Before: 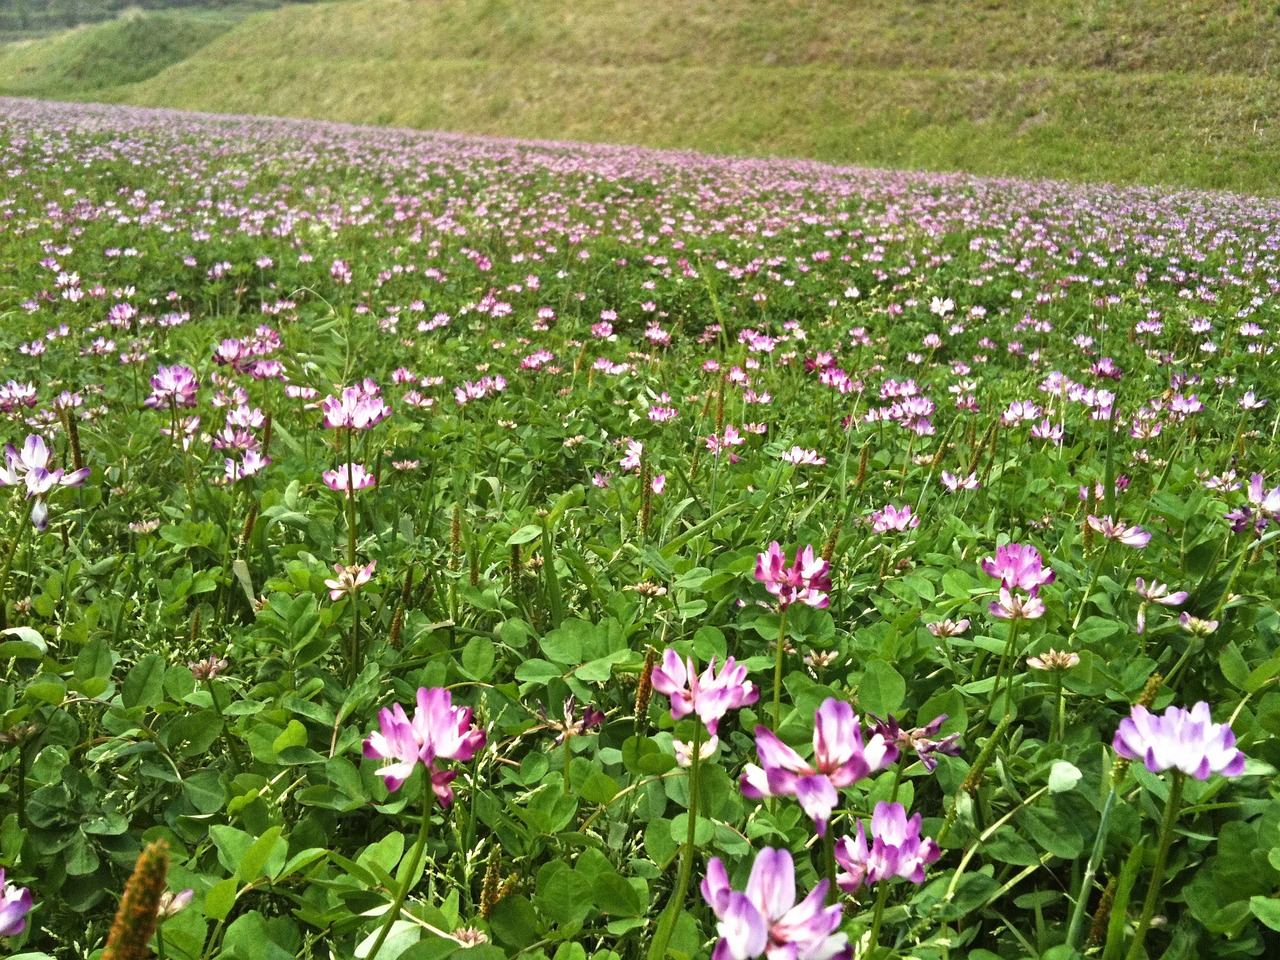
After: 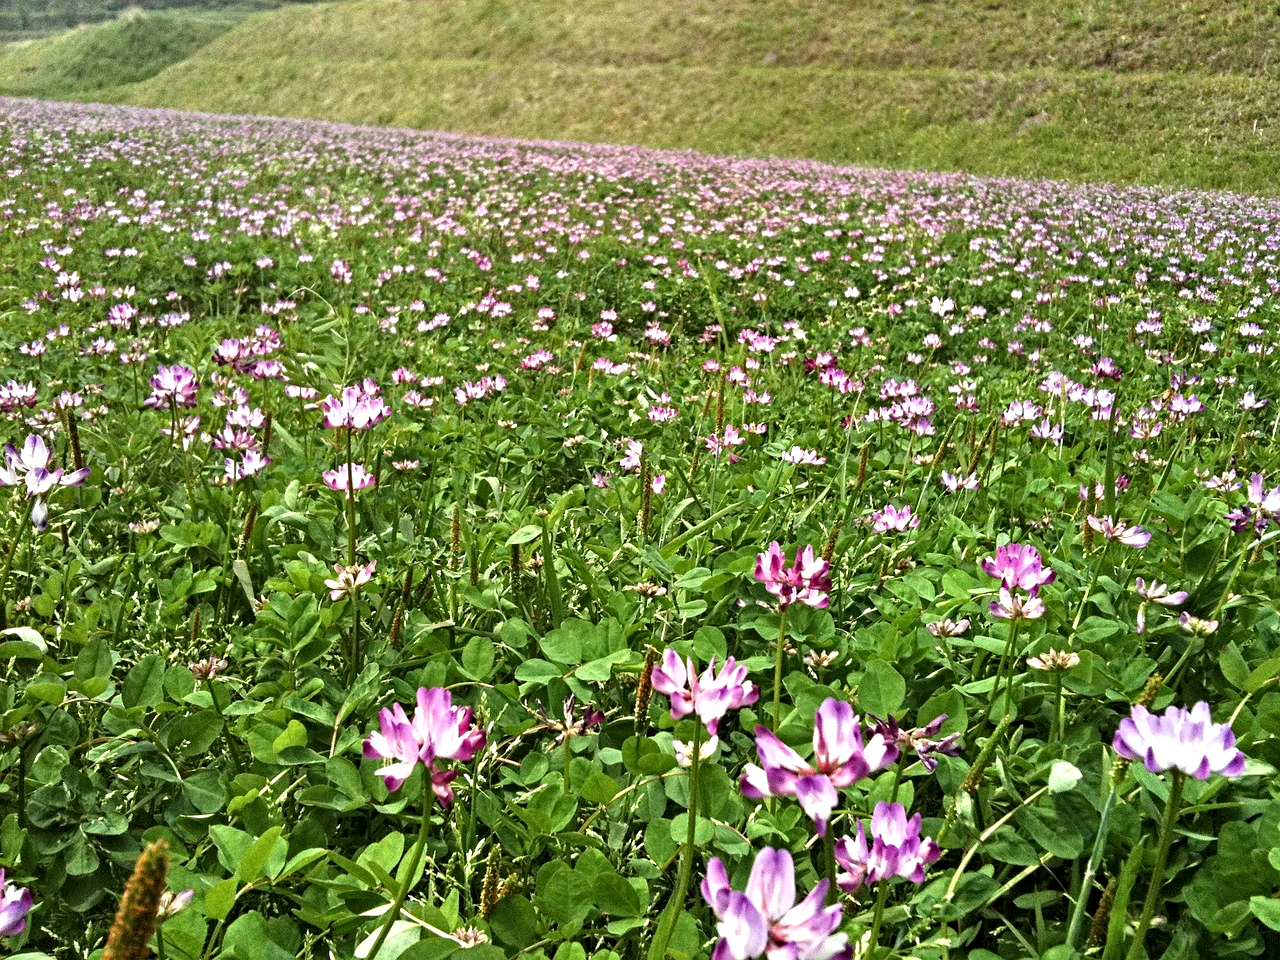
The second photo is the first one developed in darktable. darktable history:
contrast equalizer: y [[0.502, 0.517, 0.543, 0.576, 0.611, 0.631], [0.5 ×6], [0.5 ×6], [0 ×6], [0 ×6]]
